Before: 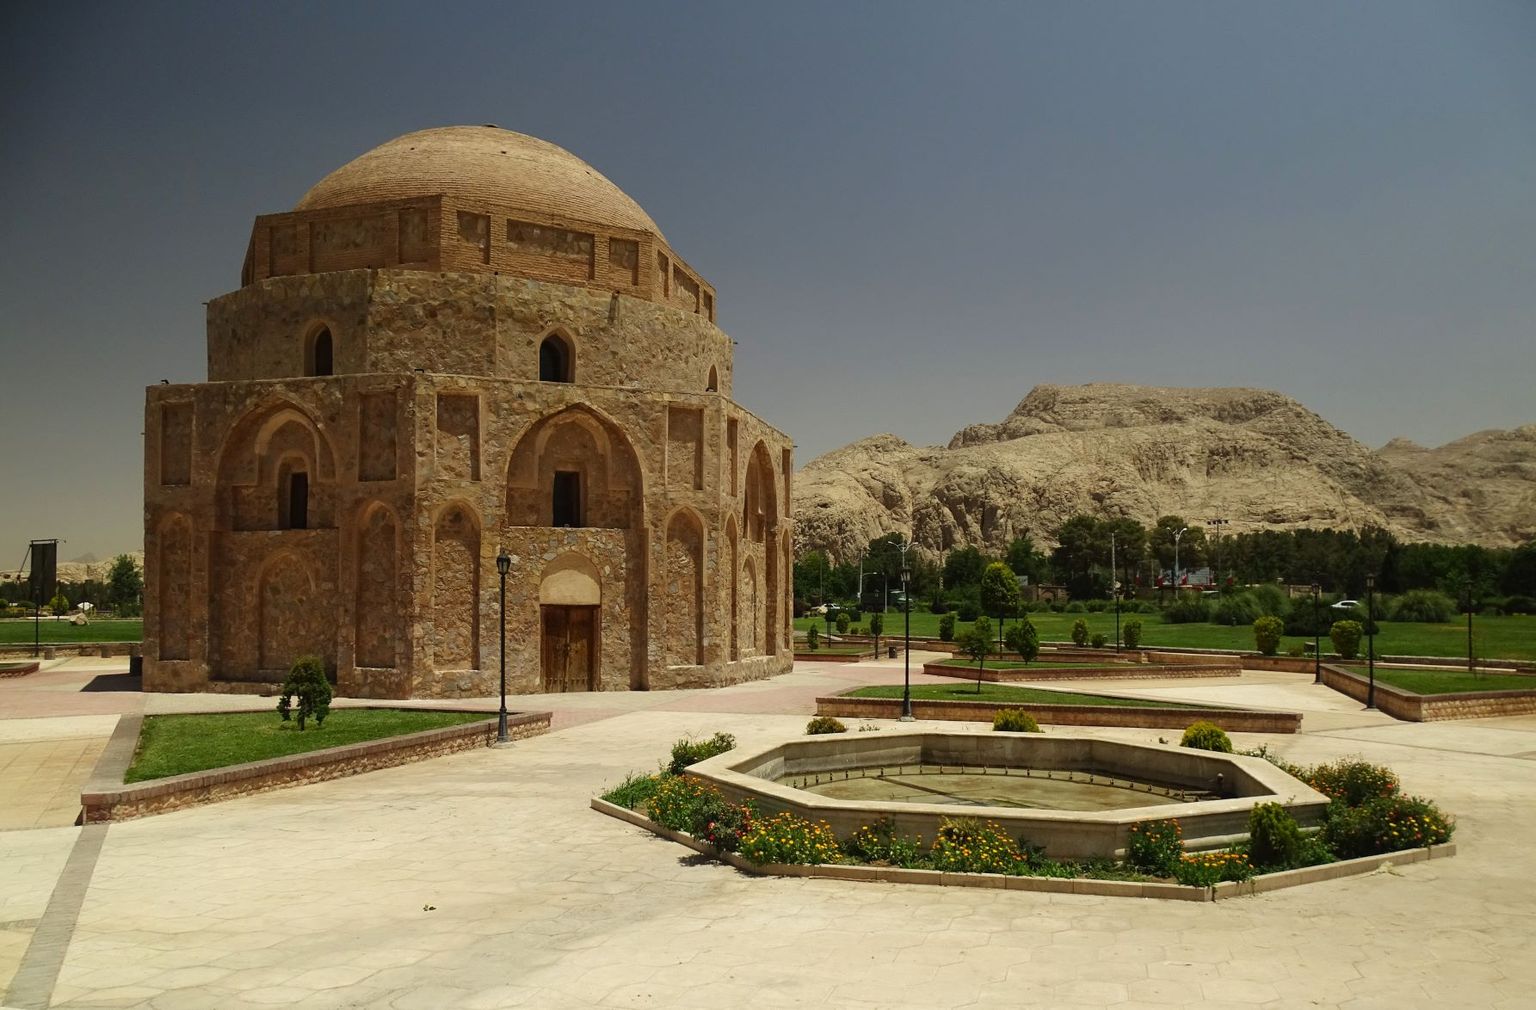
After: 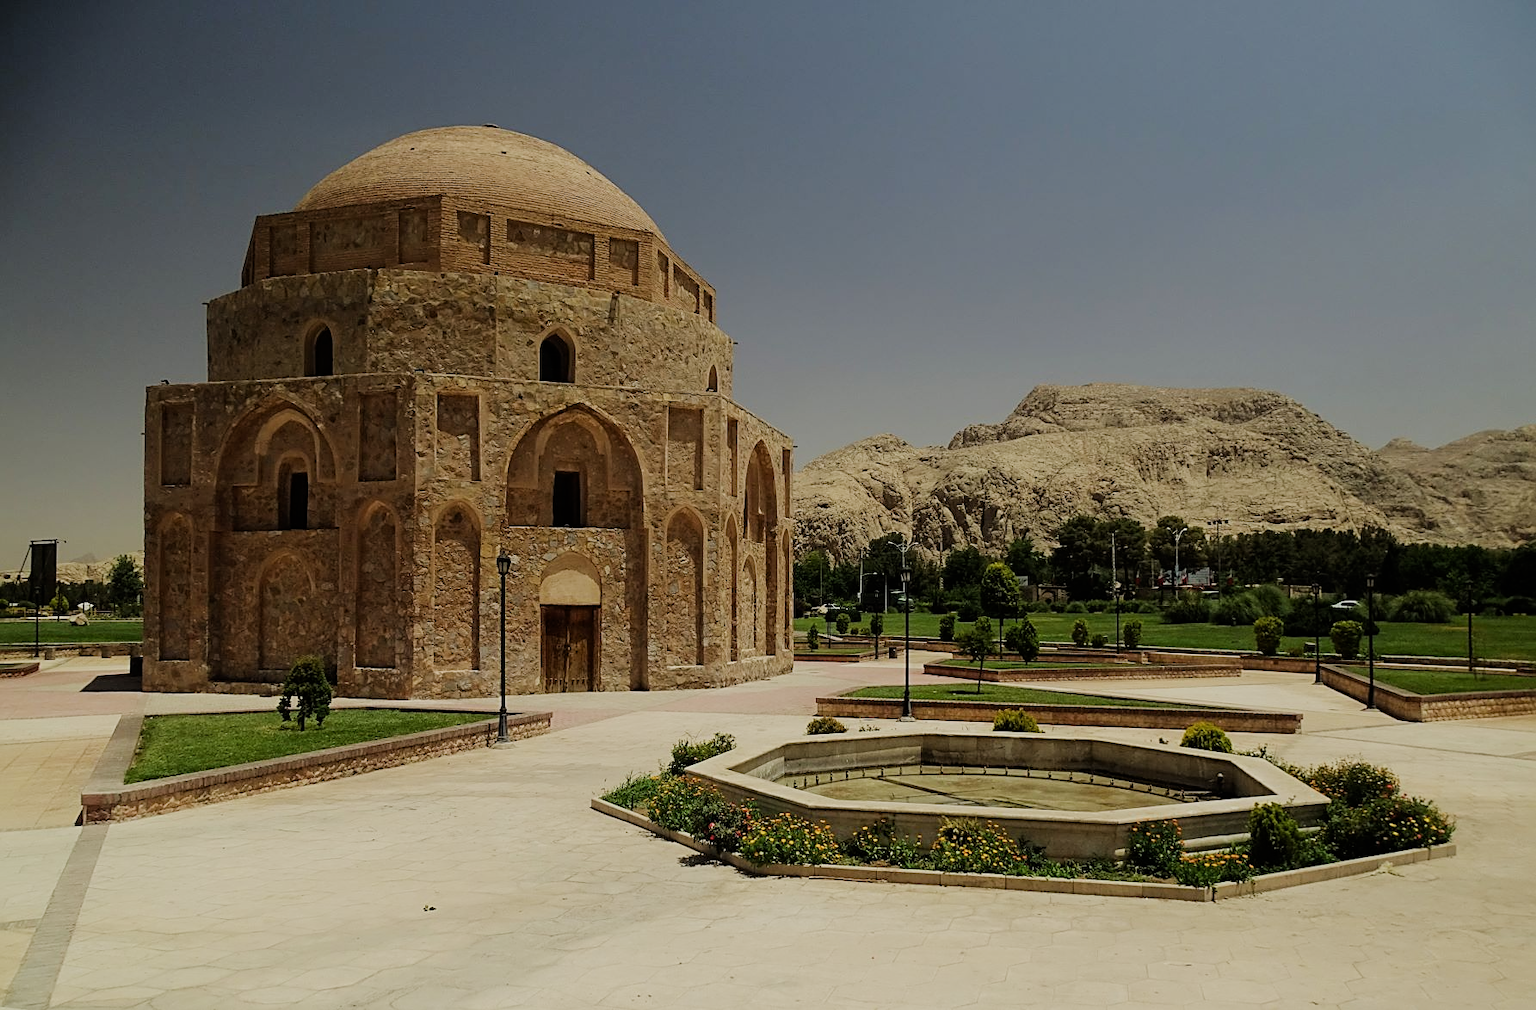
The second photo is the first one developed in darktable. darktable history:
sharpen: on, module defaults
filmic rgb: black relative exposure -7.22 EV, white relative exposure 5.38 EV, threshold 5.98 EV, hardness 3.02, enable highlight reconstruction true
